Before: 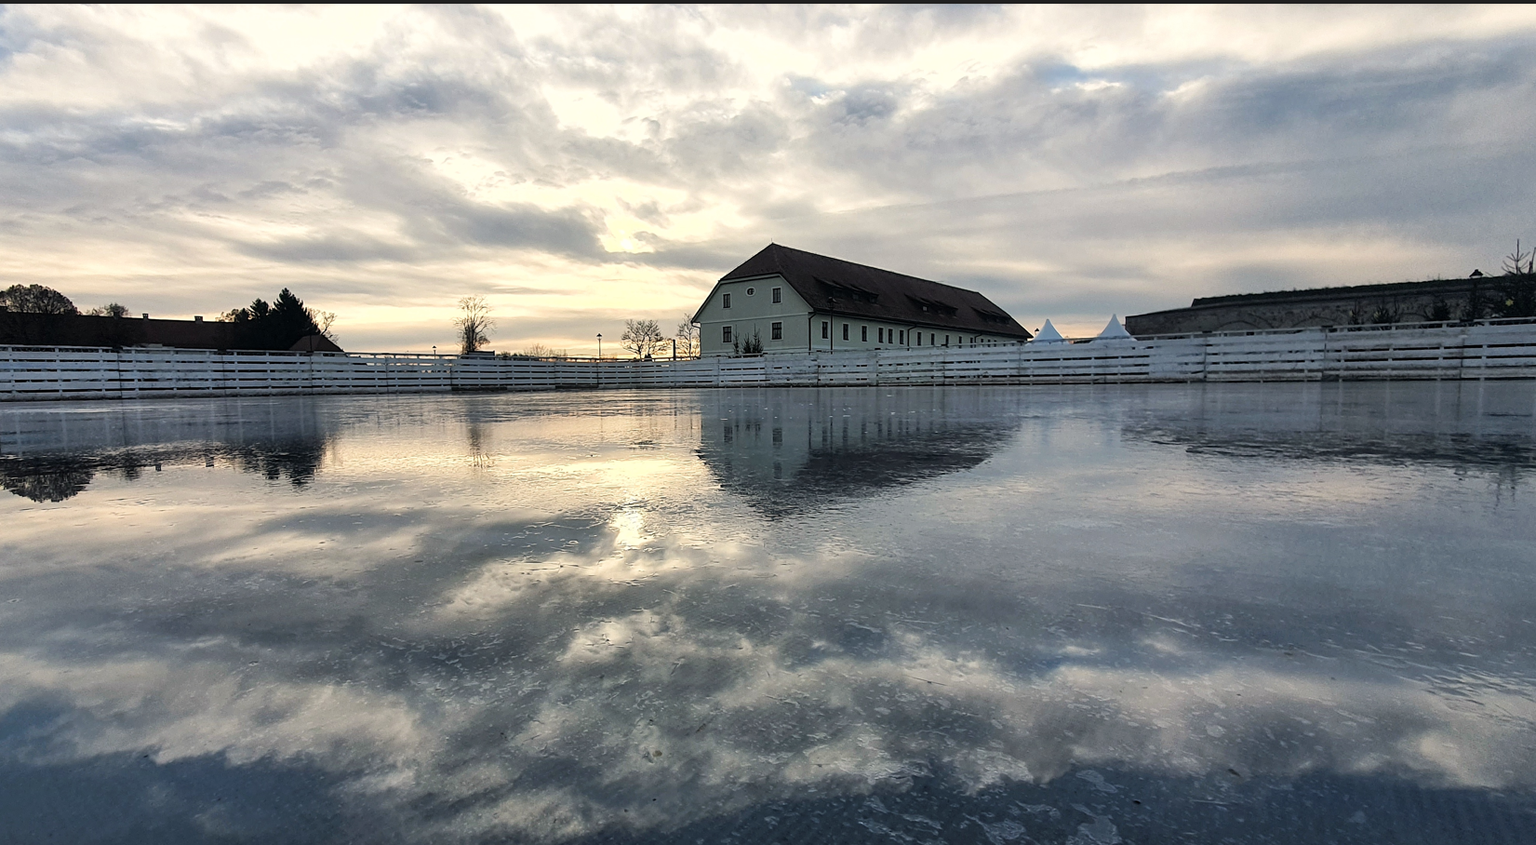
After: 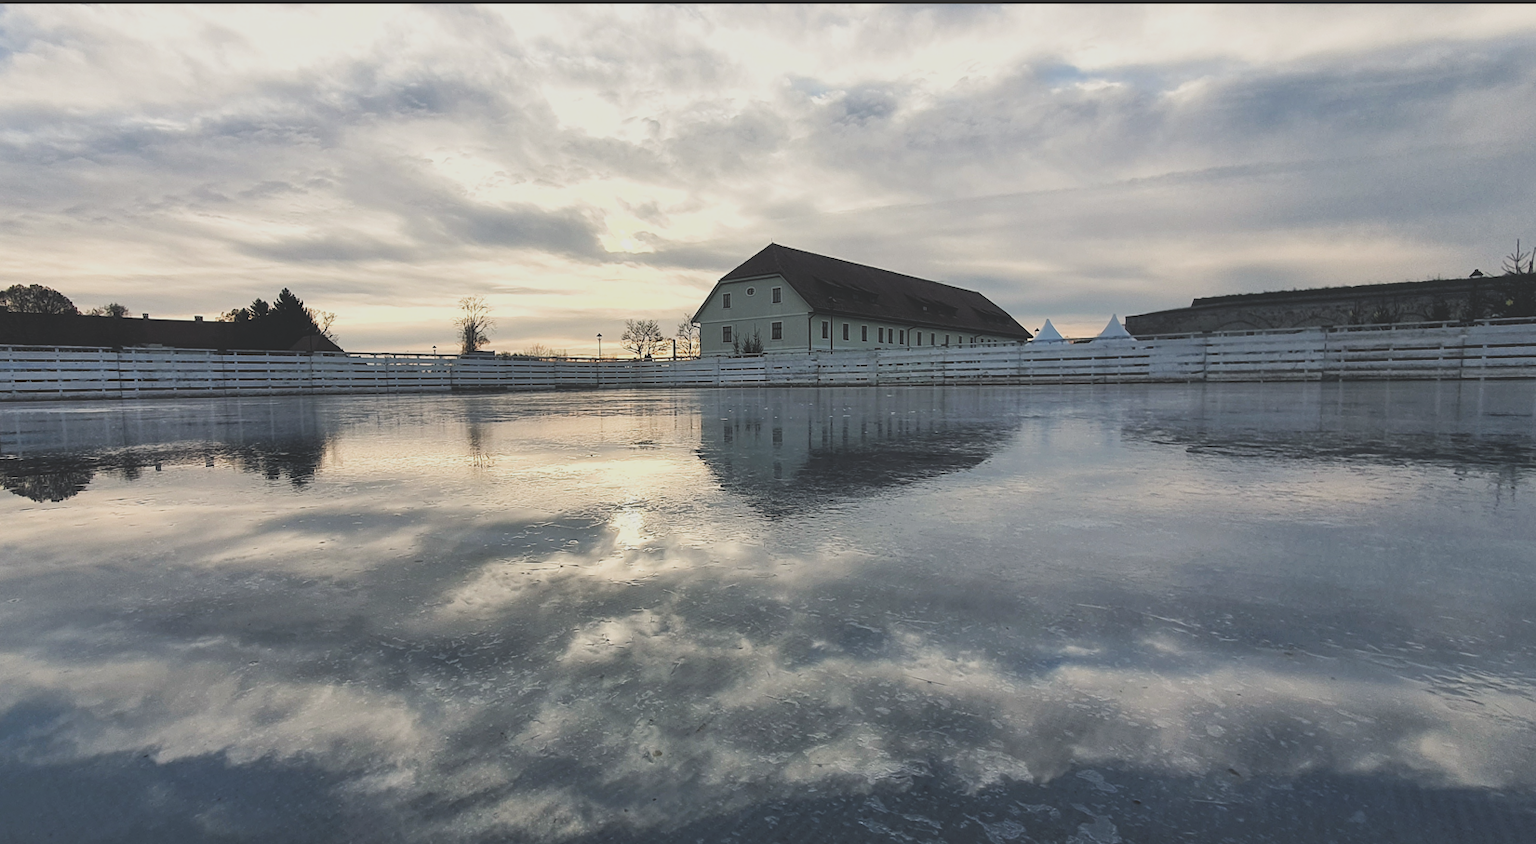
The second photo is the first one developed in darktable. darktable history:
sigmoid: contrast 1.22, skew 0.65
exposure: black level correction -0.025, exposure -0.117 EV, compensate highlight preservation false
